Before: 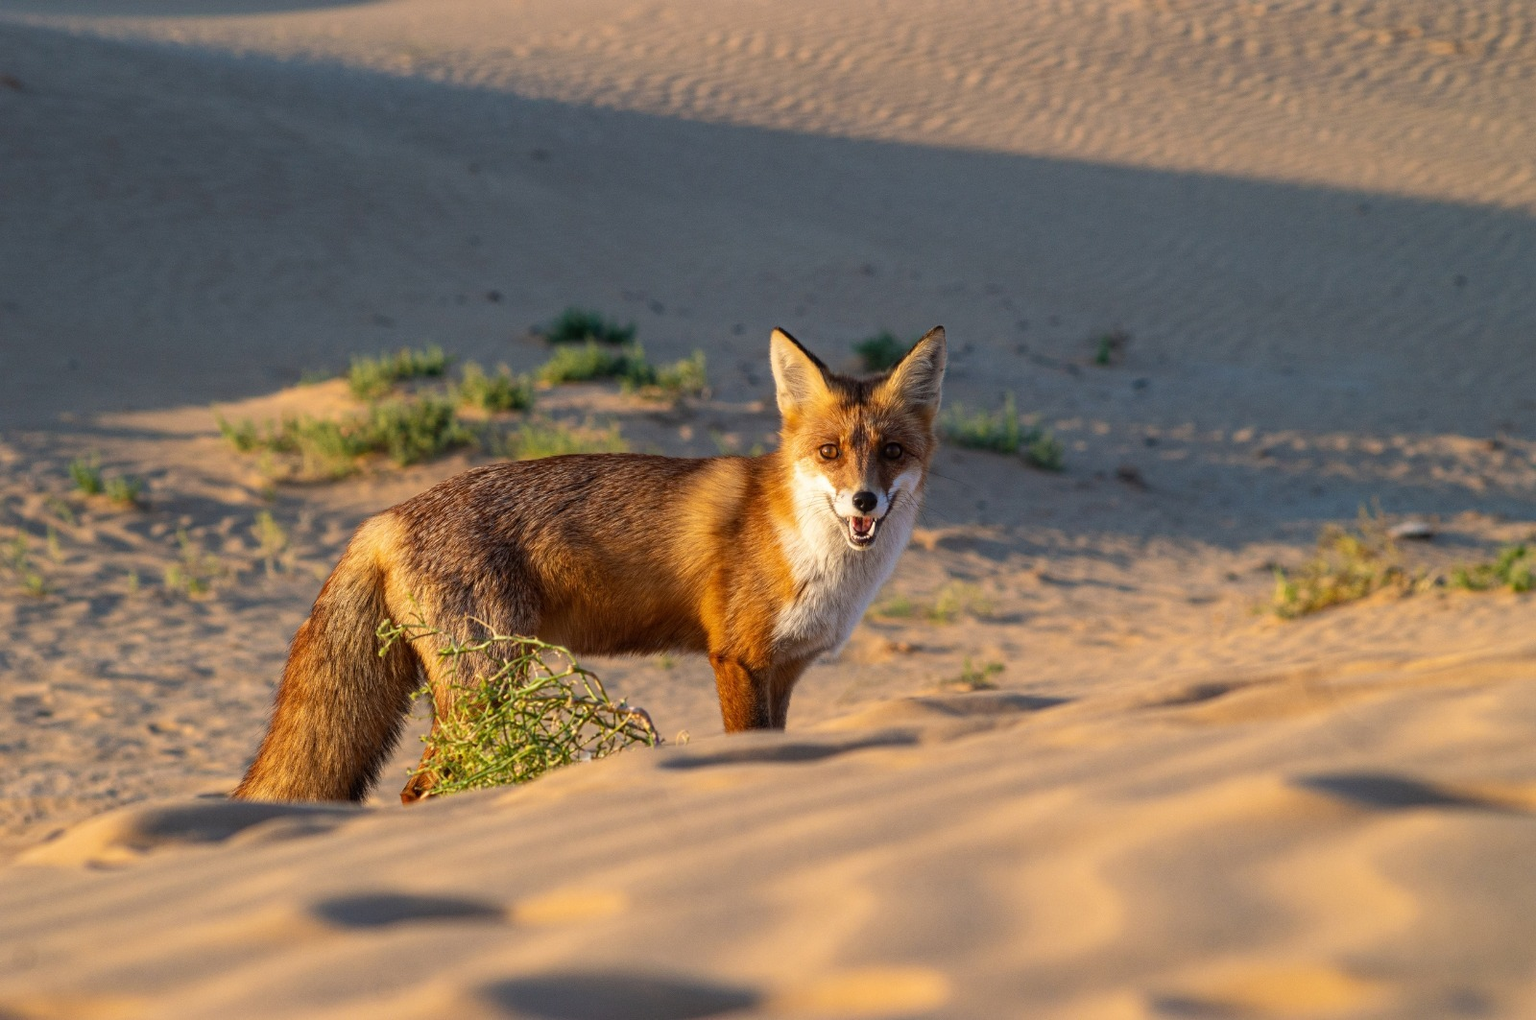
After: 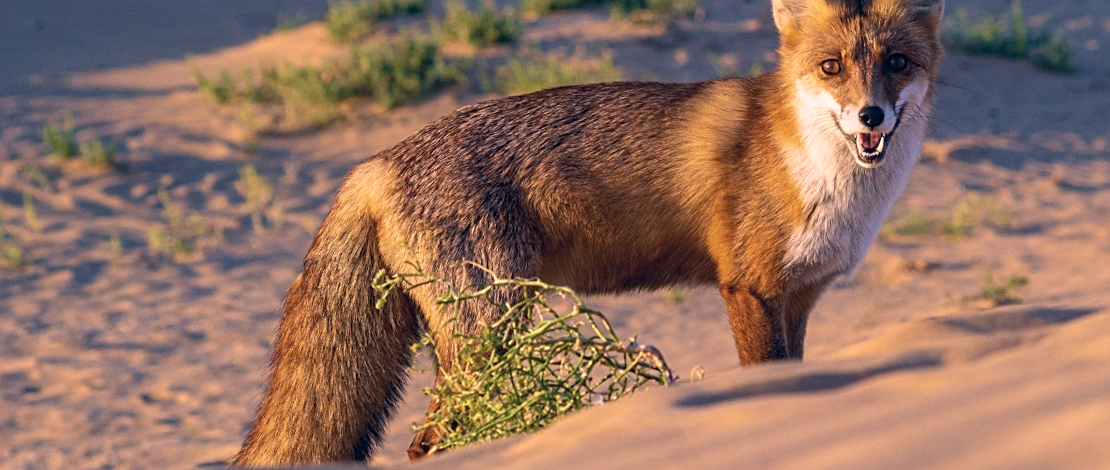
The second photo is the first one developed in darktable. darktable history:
rotate and perspective: rotation -3.52°, crop left 0.036, crop right 0.964, crop top 0.081, crop bottom 0.919
white balance: red 0.974, blue 1.044
crop: top 36.498%, right 27.964%, bottom 14.995%
velvia: on, module defaults
sharpen: on, module defaults
color correction: highlights a* 14.46, highlights b* 5.85, shadows a* -5.53, shadows b* -15.24, saturation 0.85
